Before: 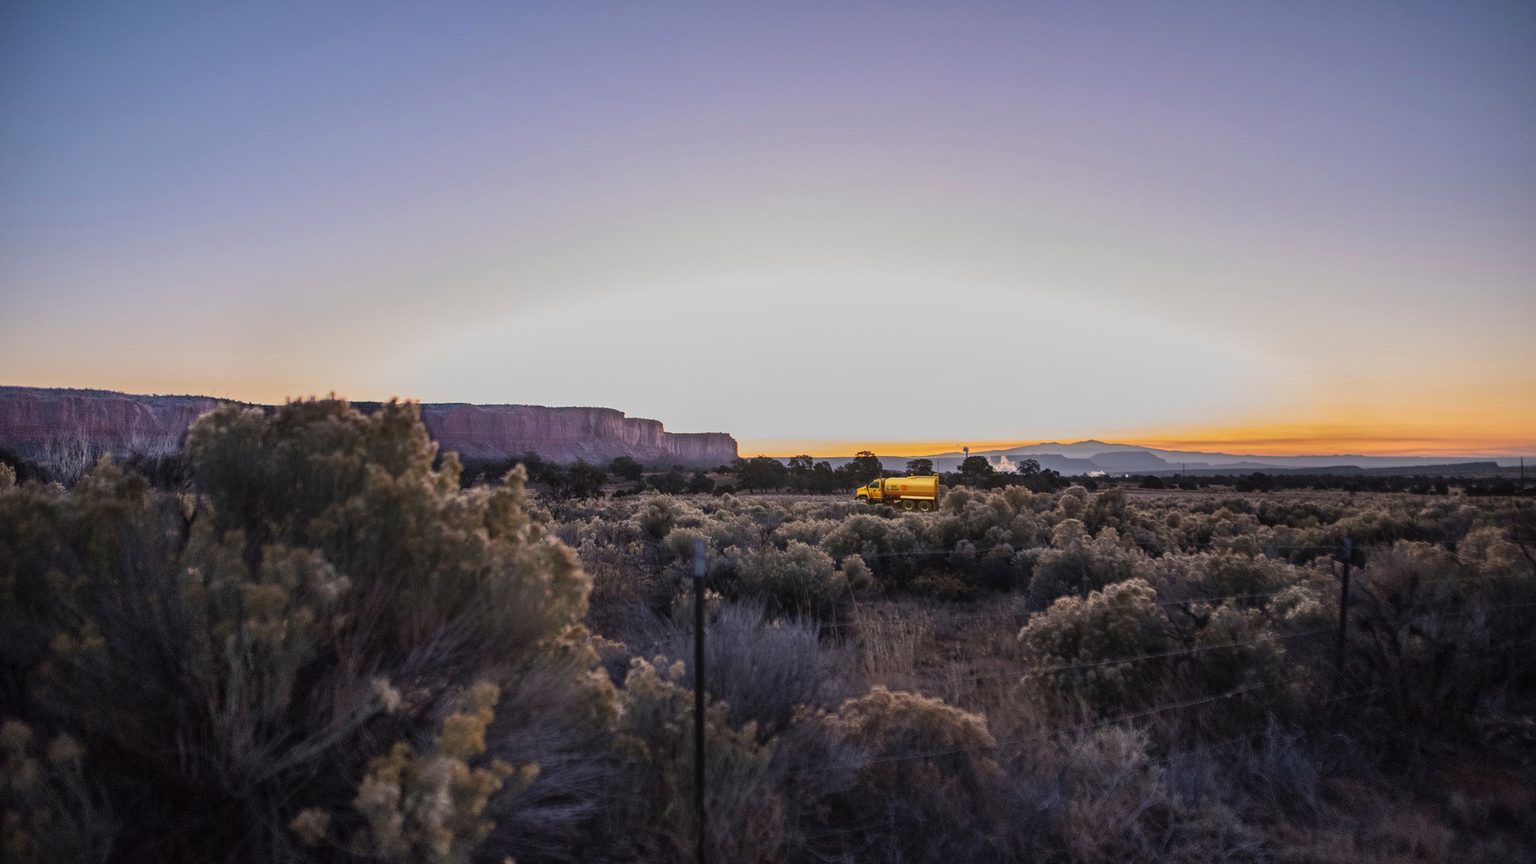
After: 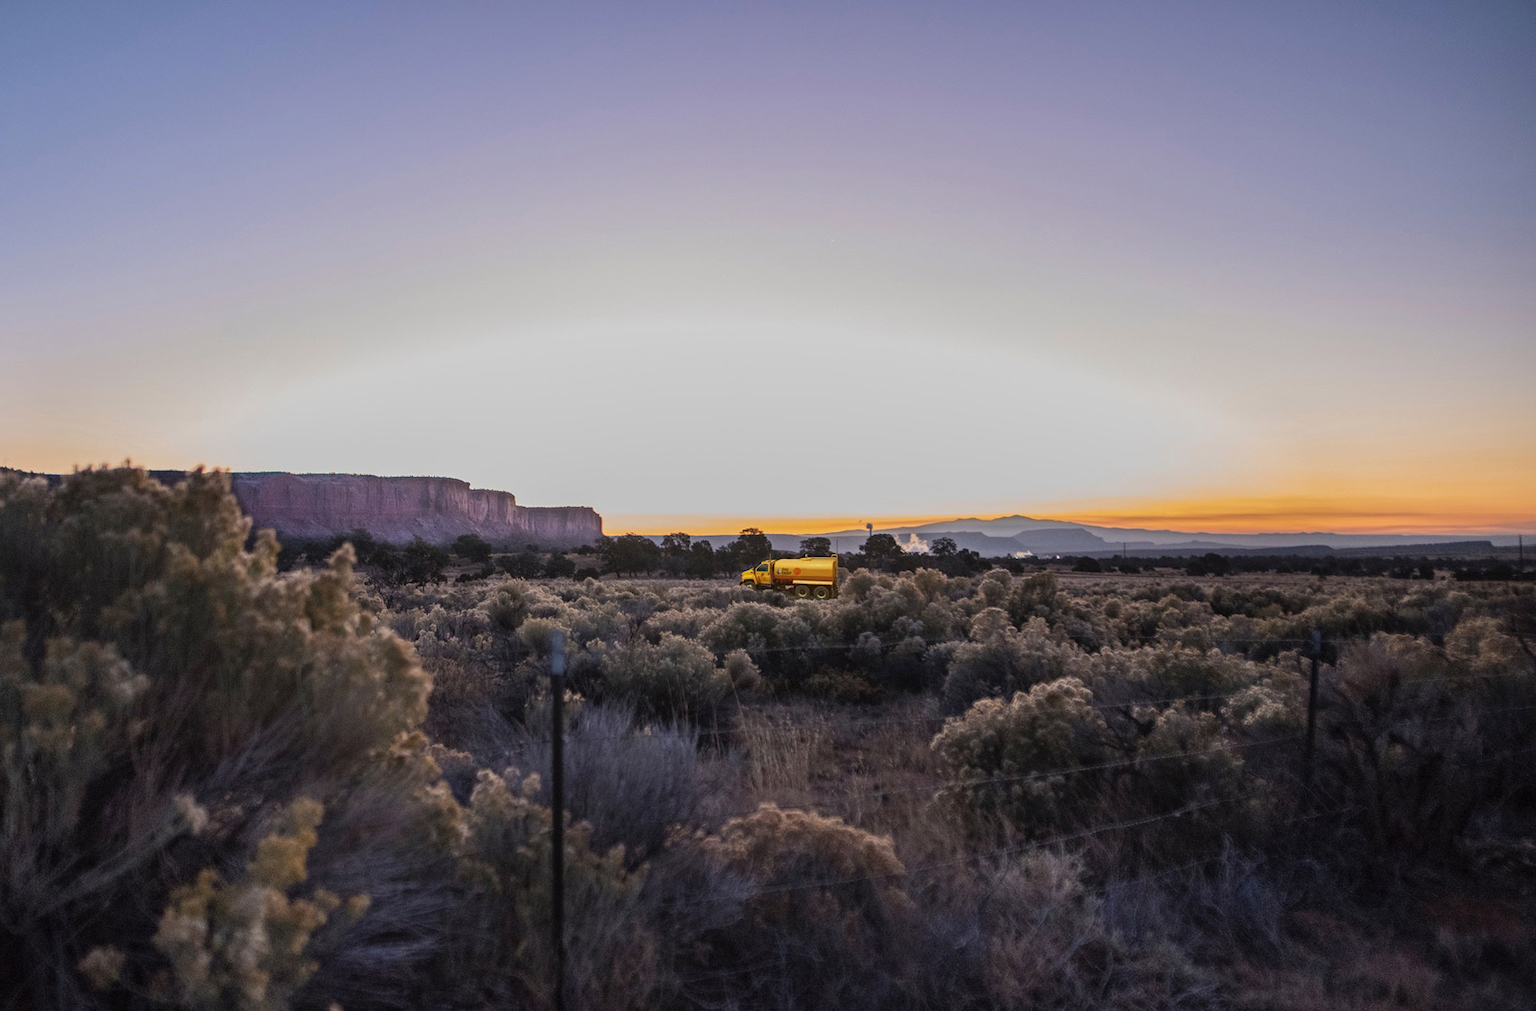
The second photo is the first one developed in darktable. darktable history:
crop and rotate: left 14.54%
